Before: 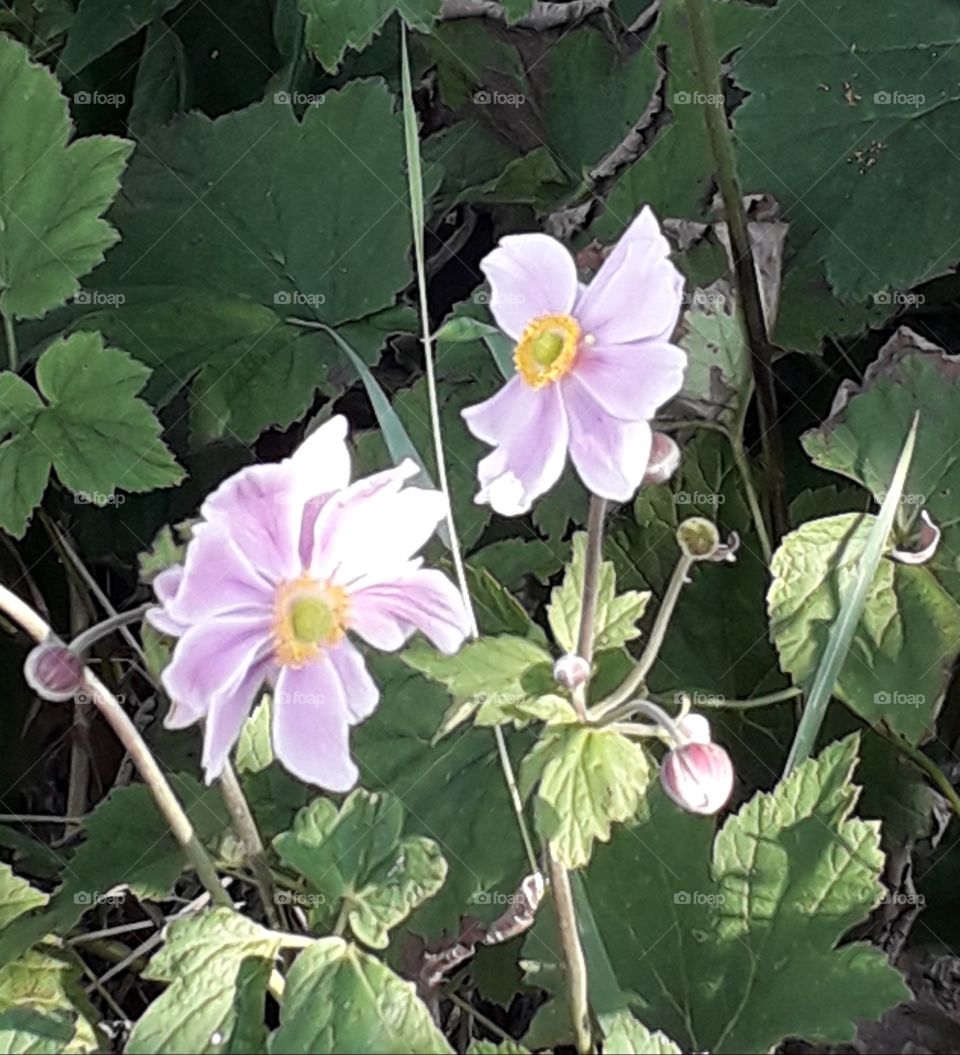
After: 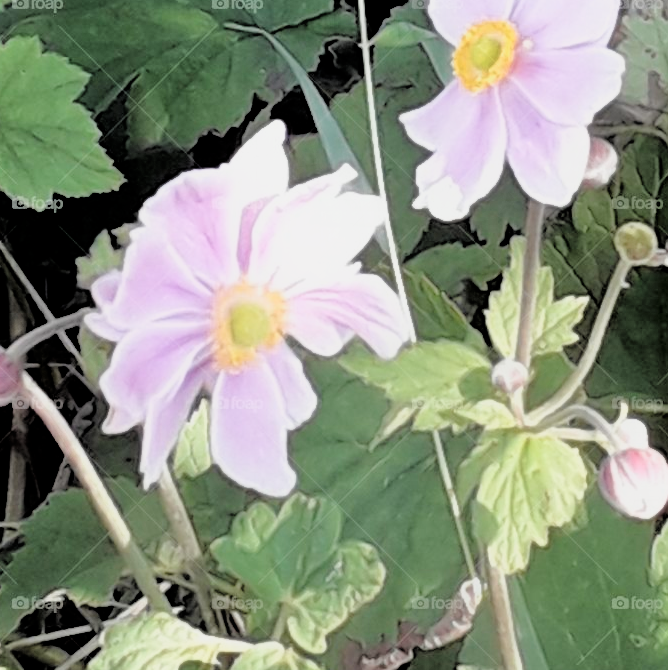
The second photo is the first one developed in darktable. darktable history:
local contrast: mode bilateral grid, contrast 10, coarseness 25, detail 115%, midtone range 0.2
tone equalizer: -7 EV 0.154 EV, -6 EV 0.562 EV, -5 EV 1.16 EV, -4 EV 1.33 EV, -3 EV 1.16 EV, -2 EV 0.6 EV, -1 EV 0.149 EV
tone curve: curves: ch0 [(0.003, 0) (0.066, 0.023) (0.149, 0.094) (0.264, 0.238) (0.395, 0.401) (0.517, 0.553) (0.716, 0.743) (0.813, 0.846) (1, 1)]; ch1 [(0, 0) (0.164, 0.115) (0.337, 0.332) (0.39, 0.398) (0.464, 0.461) (0.501, 0.5) (0.521, 0.529) (0.571, 0.588) (0.652, 0.681) (0.733, 0.749) (0.811, 0.796) (1, 1)]; ch2 [(0, 0) (0.337, 0.382) (0.464, 0.476) (0.501, 0.502) (0.527, 0.54) (0.556, 0.567) (0.6, 0.59) (0.687, 0.675) (1, 1)], color space Lab, linked channels, preserve colors none
crop: left 6.469%, top 27.97%, right 23.891%, bottom 8.512%
contrast equalizer: y [[0.6 ×6], [0.55 ×6], [0 ×6], [0 ×6], [0 ×6]], mix -0.998
filmic rgb: black relative exposure -5.04 EV, white relative exposure 3.18 EV, hardness 3.46, contrast 1.2, highlights saturation mix -49.7%
